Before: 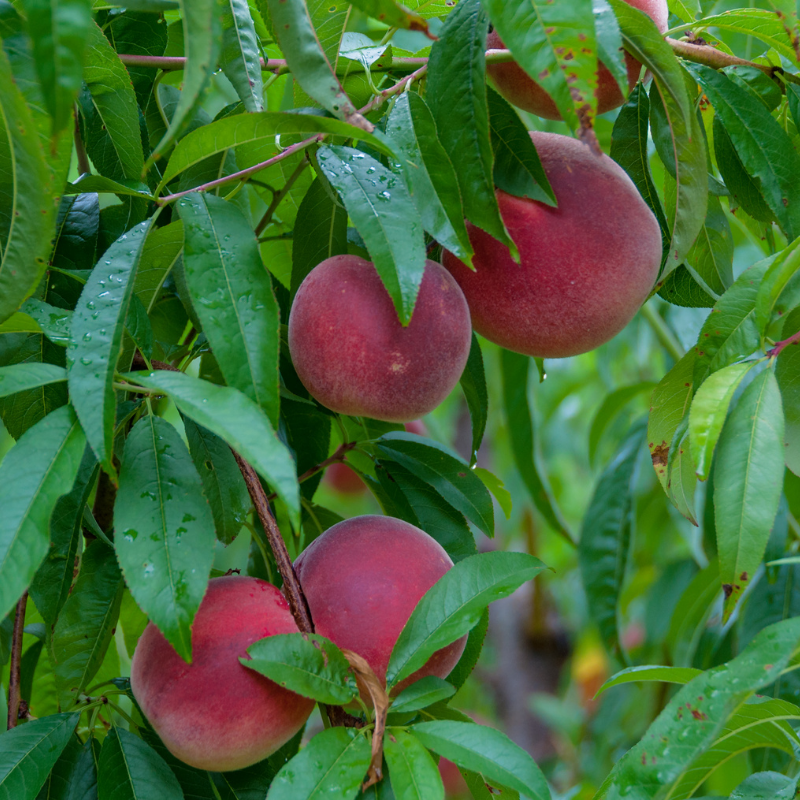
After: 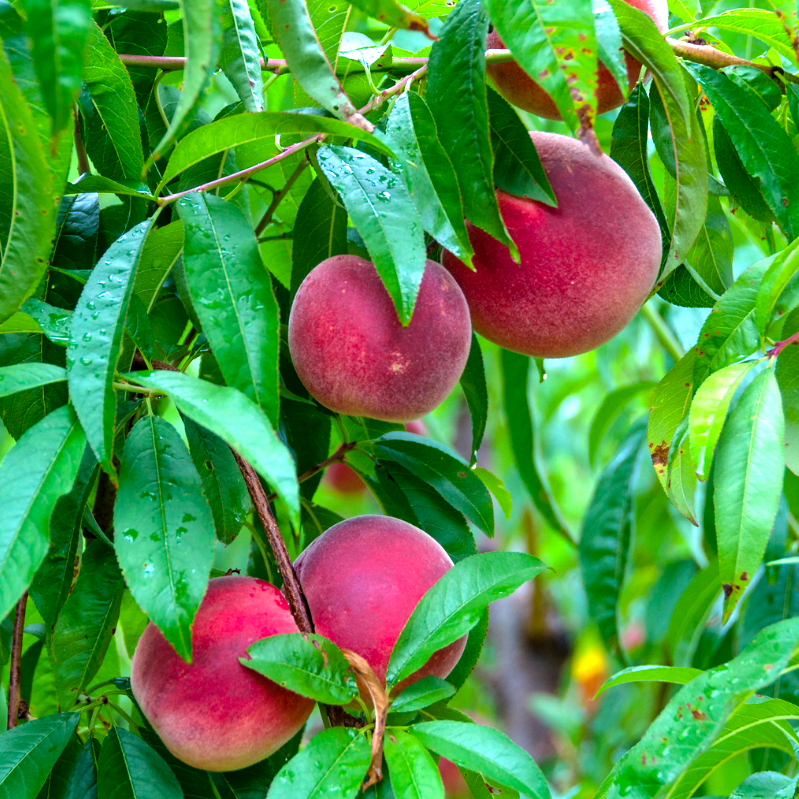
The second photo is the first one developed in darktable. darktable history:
color correction: highlights b* -0.008, saturation 1.12
crop and rotate: left 0.087%, bottom 0.006%
levels: levels [0.012, 0.367, 0.697]
